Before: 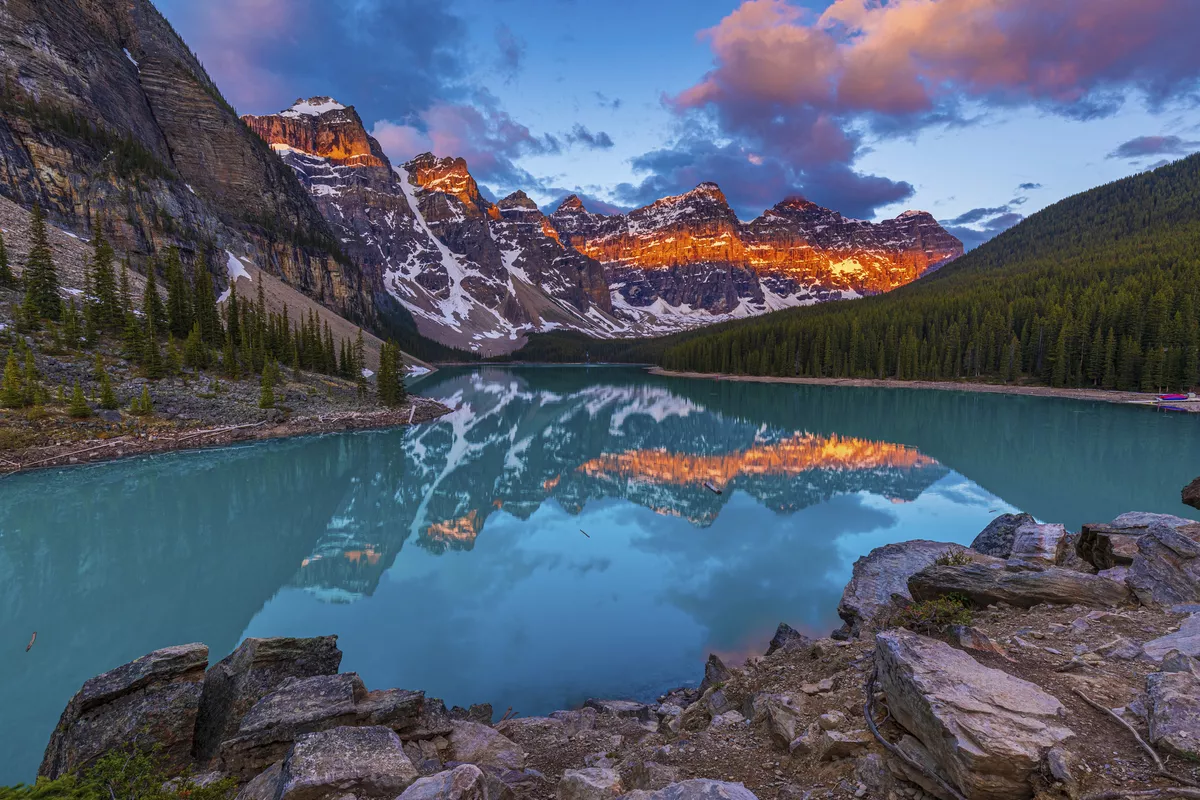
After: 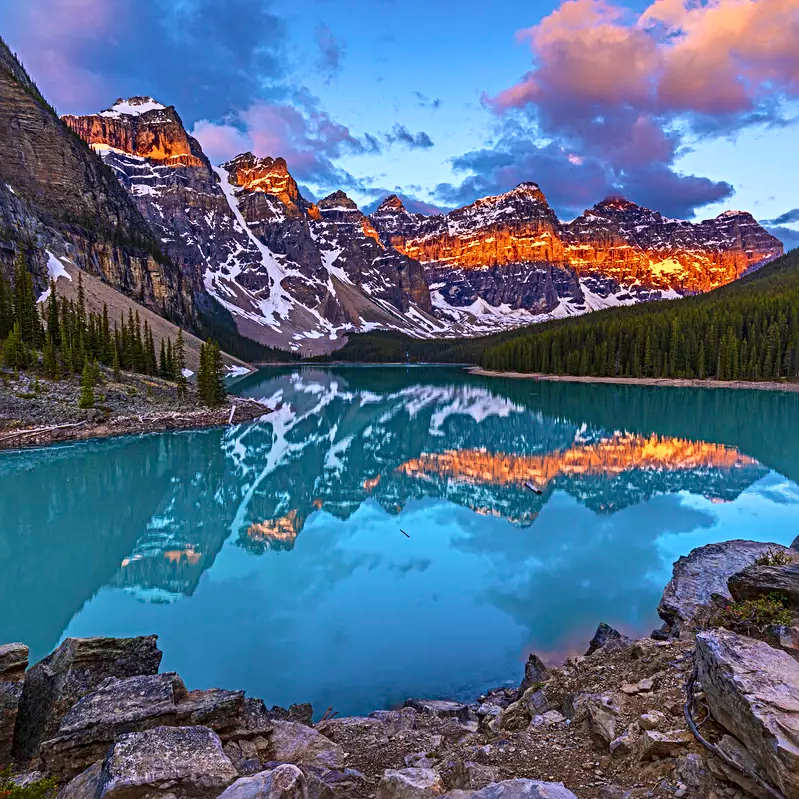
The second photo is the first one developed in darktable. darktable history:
tone curve: curves: ch0 [(0, 0) (0.091, 0.077) (0.517, 0.574) (0.745, 0.82) (0.844, 0.908) (0.909, 0.942) (1, 0.973)]; ch1 [(0, 0) (0.437, 0.404) (0.5, 0.5) (0.534, 0.546) (0.58, 0.603) (0.616, 0.649) (1, 1)]; ch2 [(0, 0) (0.442, 0.415) (0.5, 0.5) (0.535, 0.547) (0.585, 0.62) (1, 1)], color space Lab, independent channels, preserve colors none
crop and rotate: left 15.055%, right 18.278%
sharpen: radius 4
